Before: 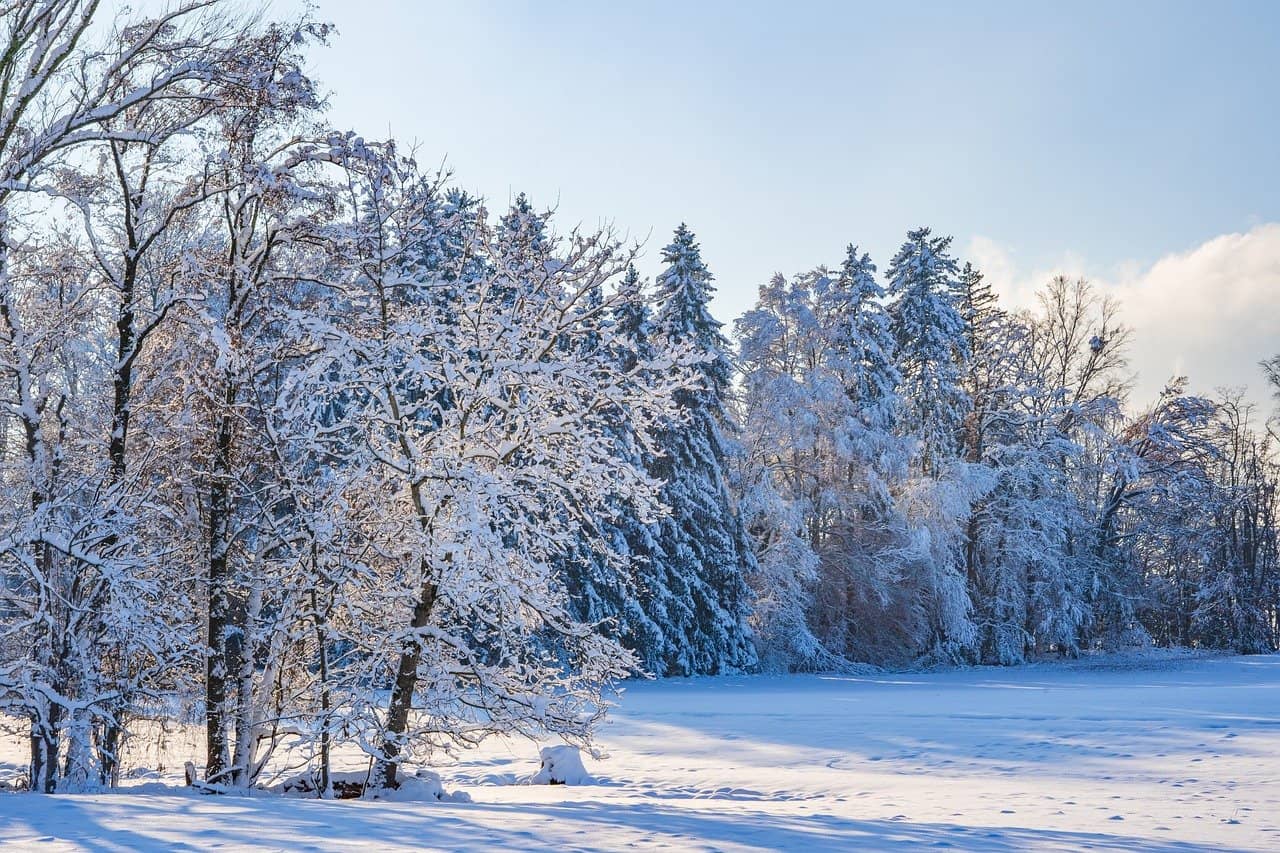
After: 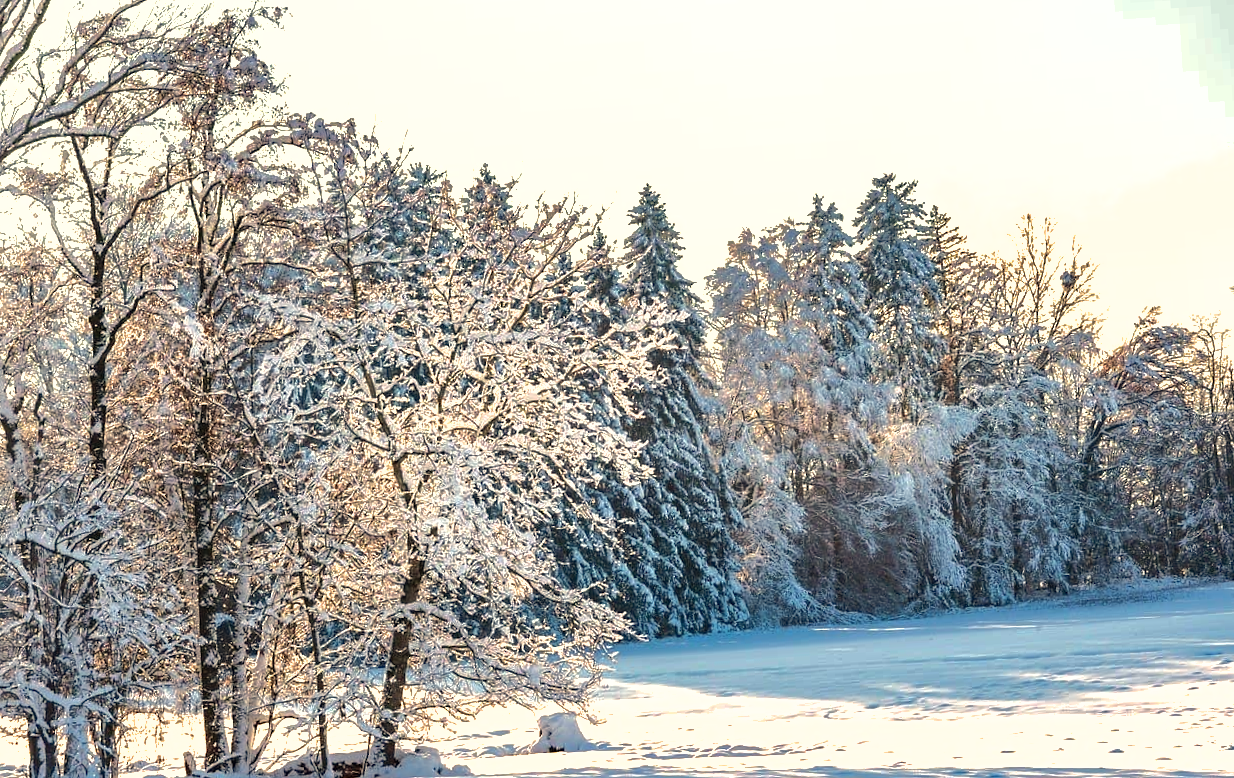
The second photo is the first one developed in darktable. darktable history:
tone equalizer: -8 EV -1.08 EV, -7 EV -1.01 EV, -6 EV -0.867 EV, -5 EV -0.578 EV, -3 EV 0.578 EV, -2 EV 0.867 EV, -1 EV 1.01 EV, +0 EV 1.08 EV, edges refinement/feathering 500, mask exposure compensation -1.57 EV, preserve details no
white balance: red 1.123, blue 0.83
shadows and highlights: highlights -60
rotate and perspective: rotation -3.52°, crop left 0.036, crop right 0.964, crop top 0.081, crop bottom 0.919
